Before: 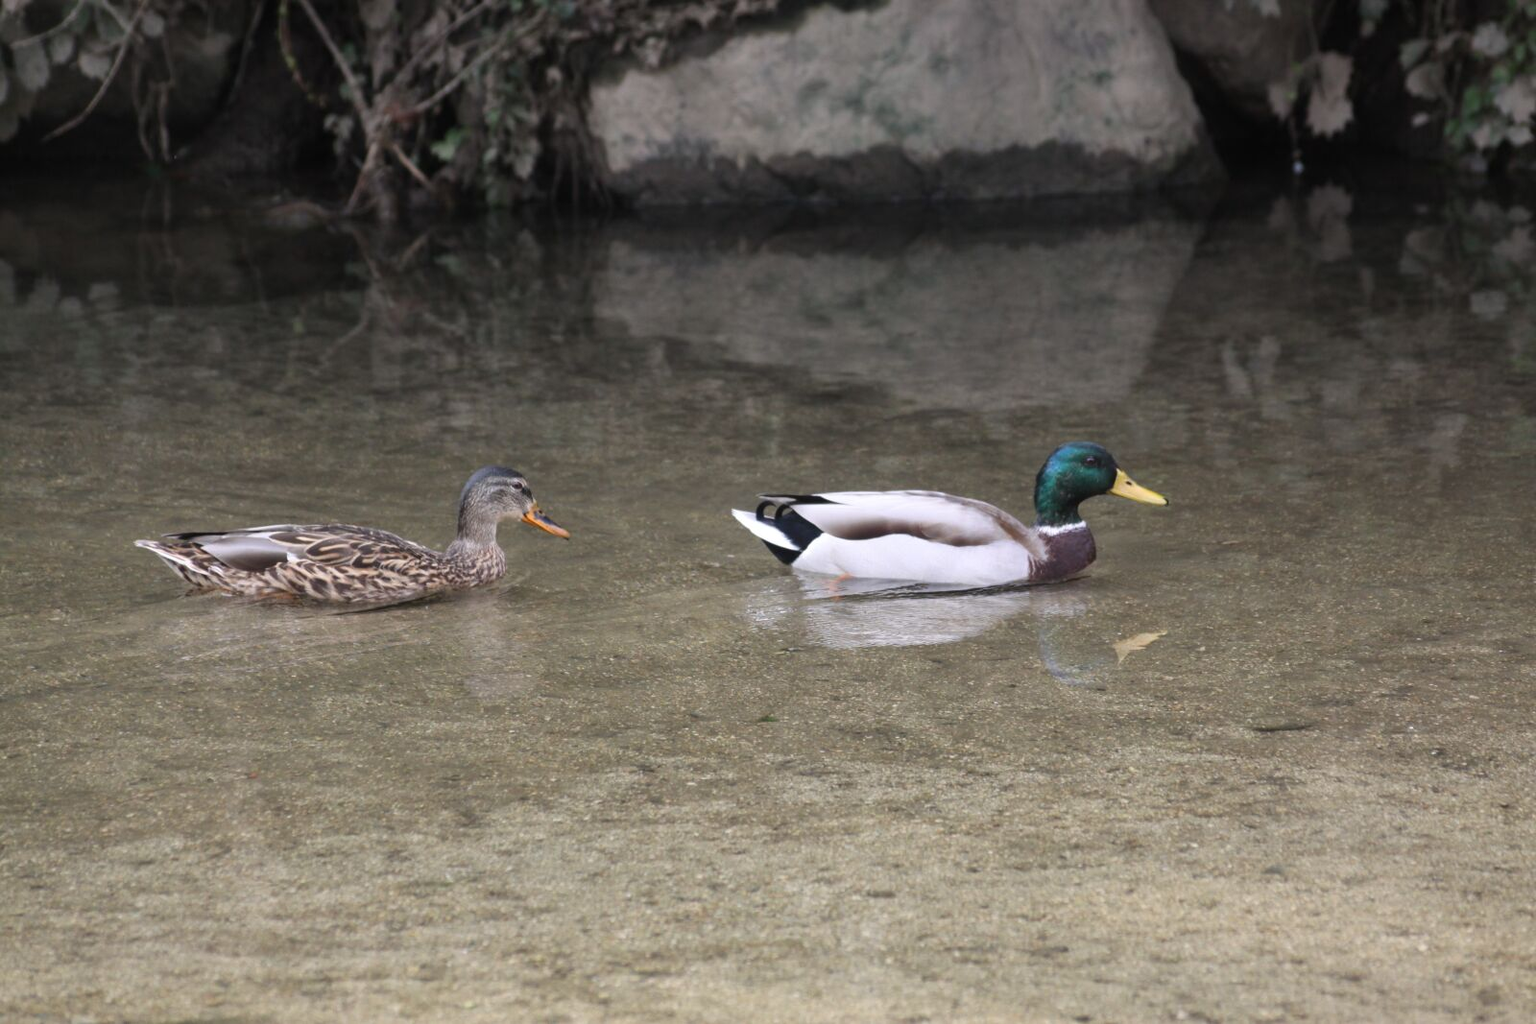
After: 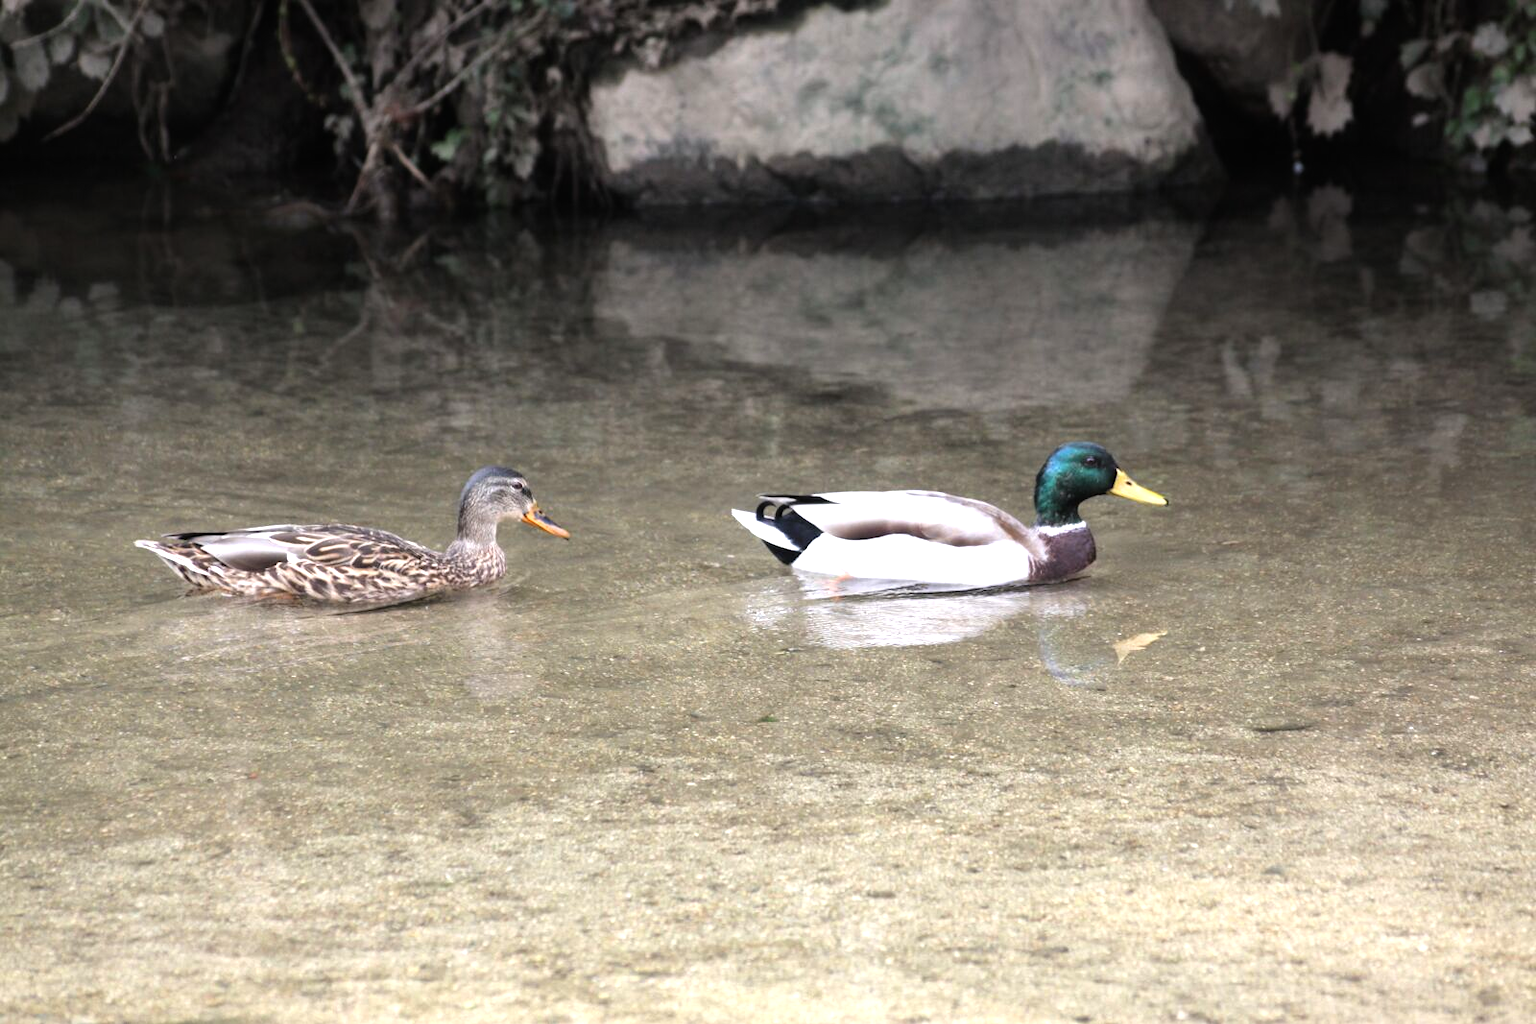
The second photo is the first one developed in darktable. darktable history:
tone equalizer: -8 EV -1.11 EV, -7 EV -1.02 EV, -6 EV -0.854 EV, -5 EV -0.563 EV, -3 EV 0.576 EV, -2 EV 0.866 EV, -1 EV 0.985 EV, +0 EV 1.08 EV
